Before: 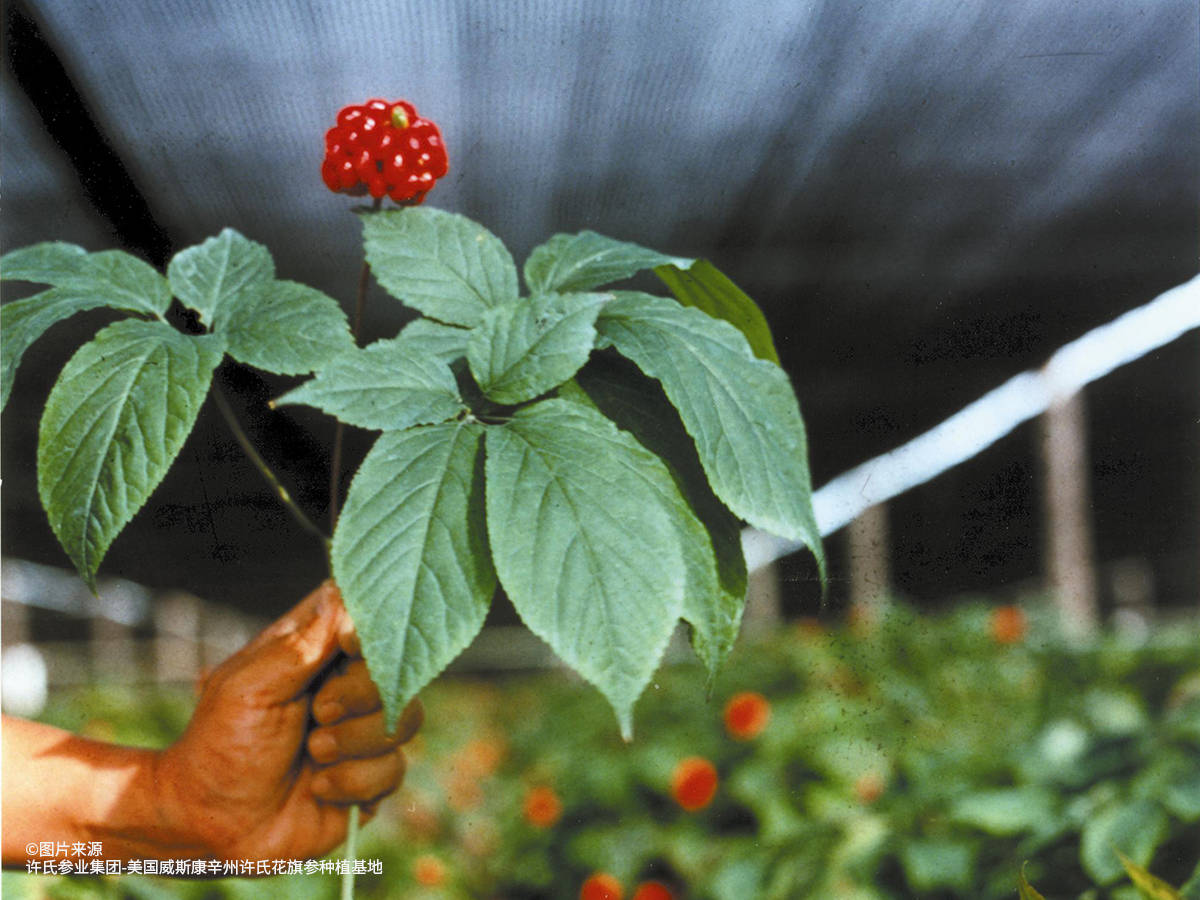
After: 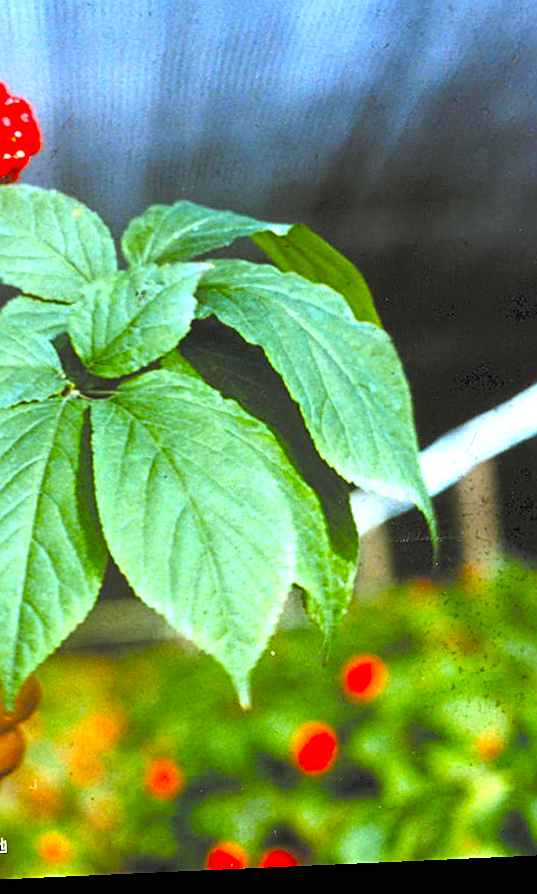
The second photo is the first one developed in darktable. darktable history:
sharpen: on, module defaults
rotate and perspective: rotation -2.56°, automatic cropping off
exposure: black level correction 0, exposure 0.9 EV, compensate highlight preservation false
color contrast: green-magenta contrast 1.55, blue-yellow contrast 1.83
crop: left 33.452%, top 6.025%, right 23.155%
